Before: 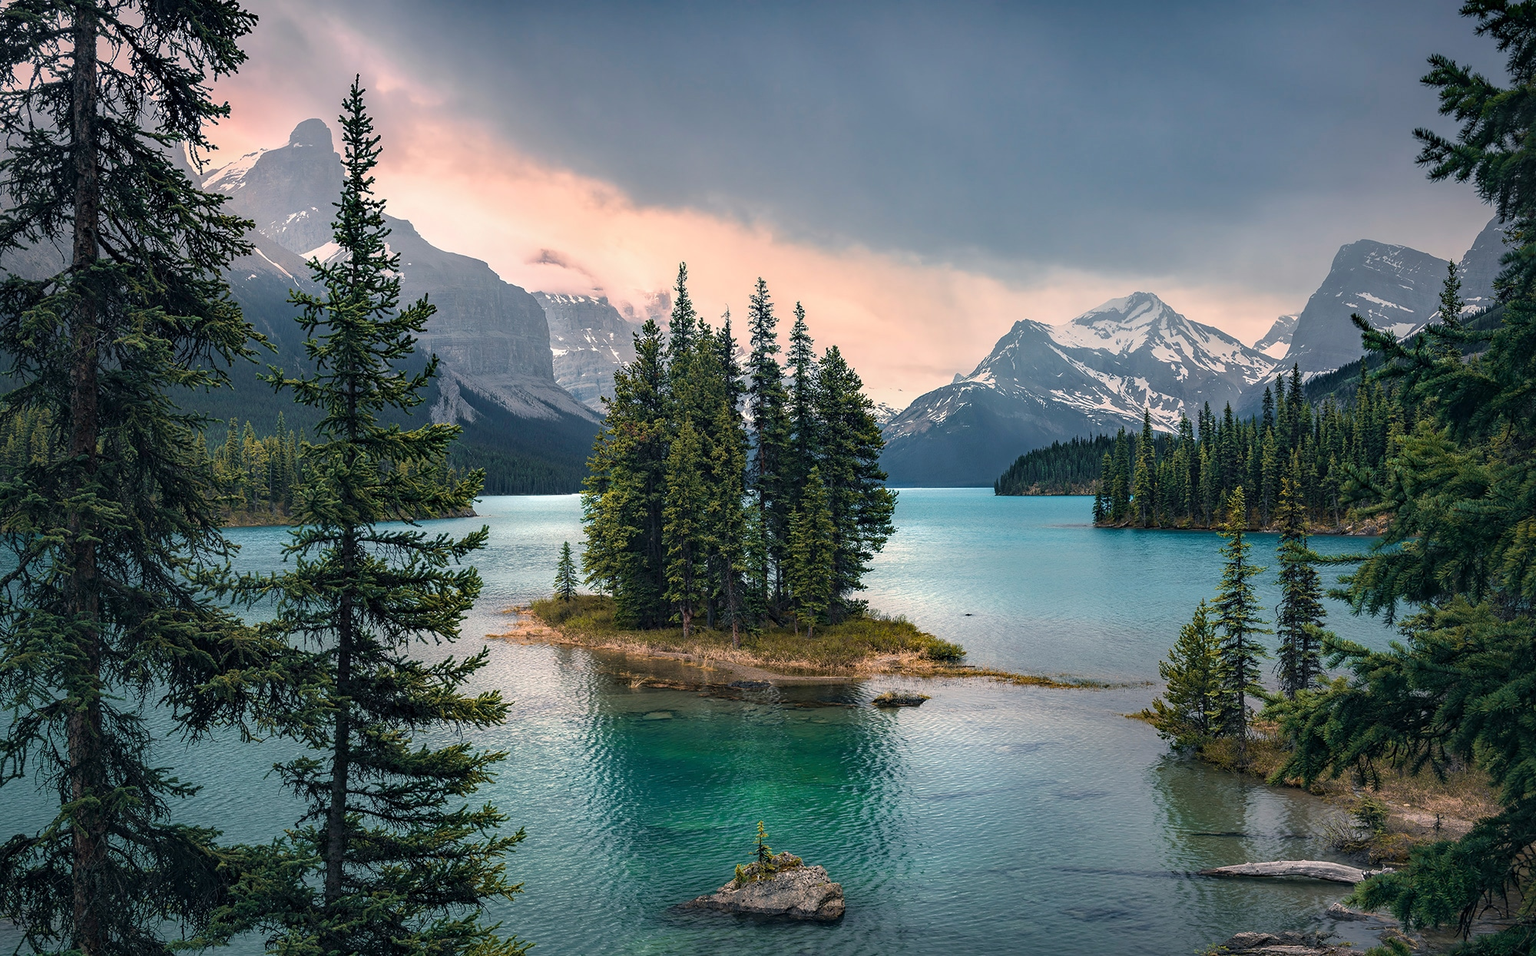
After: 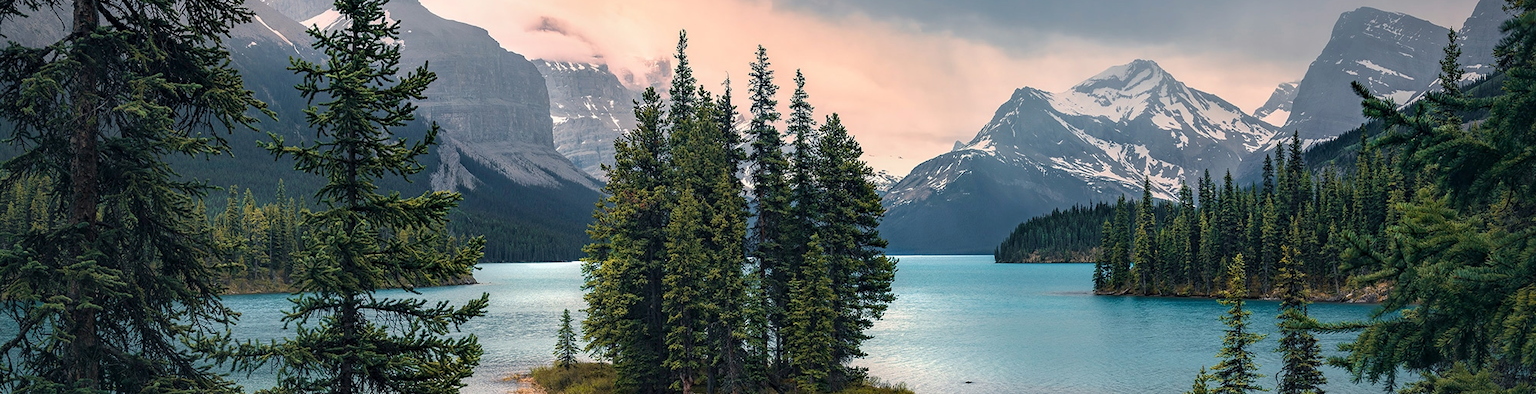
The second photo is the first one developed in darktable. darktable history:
crop and rotate: top 24.369%, bottom 34.284%
